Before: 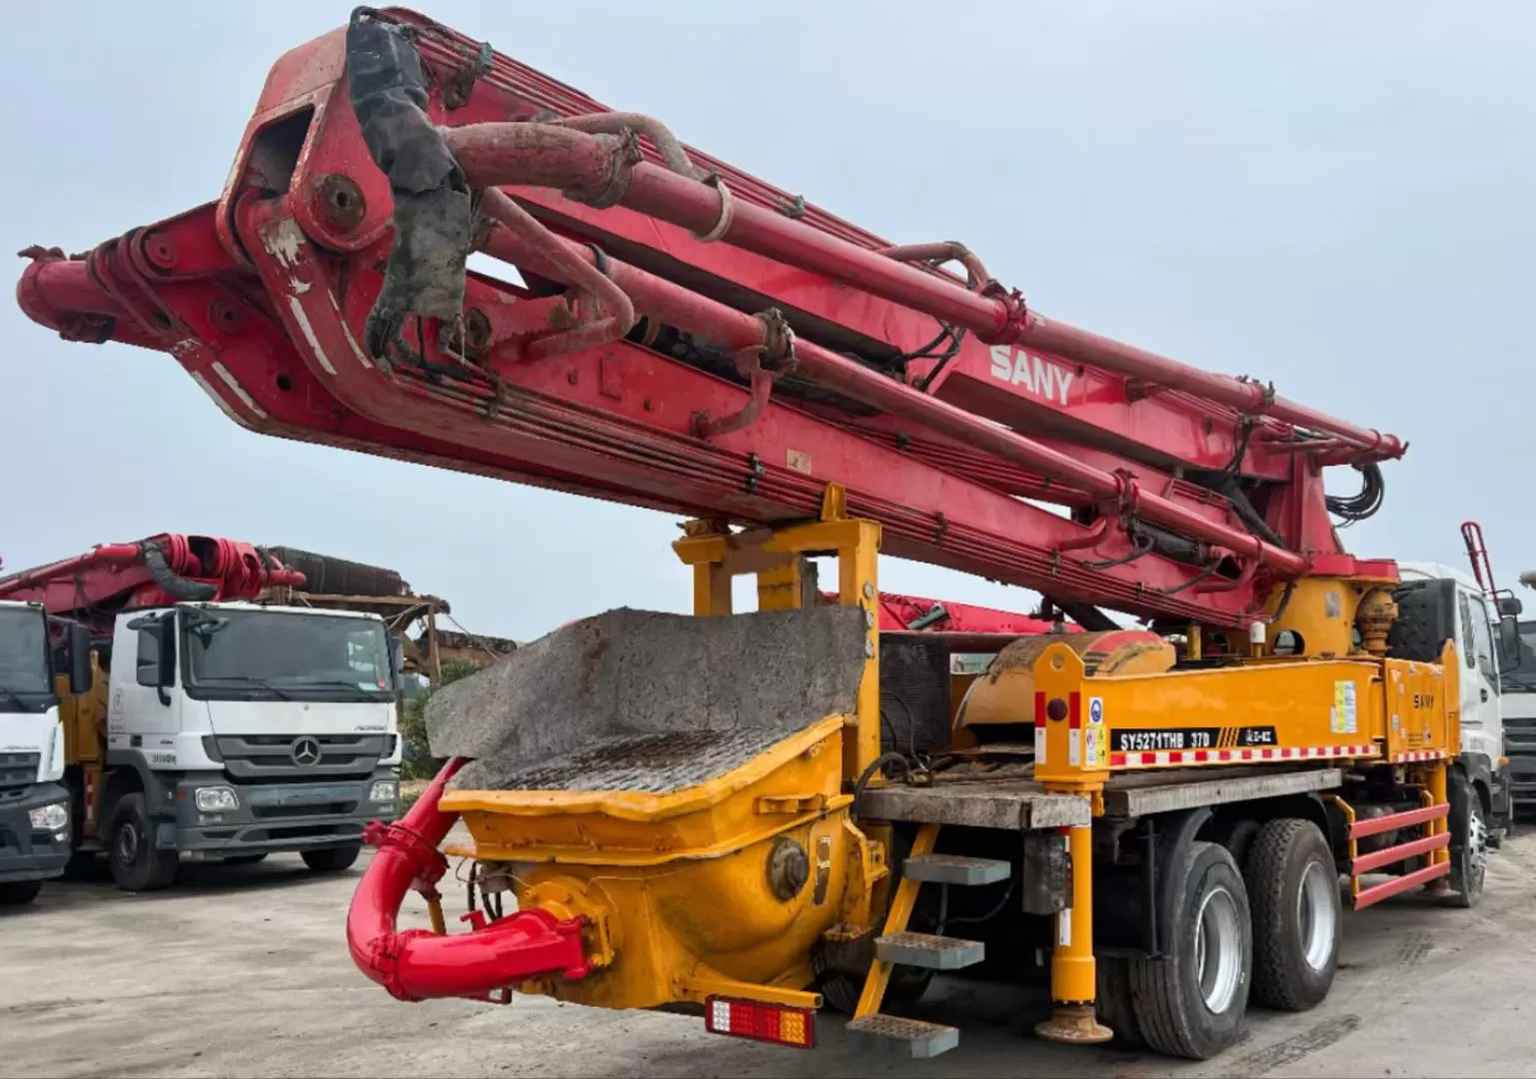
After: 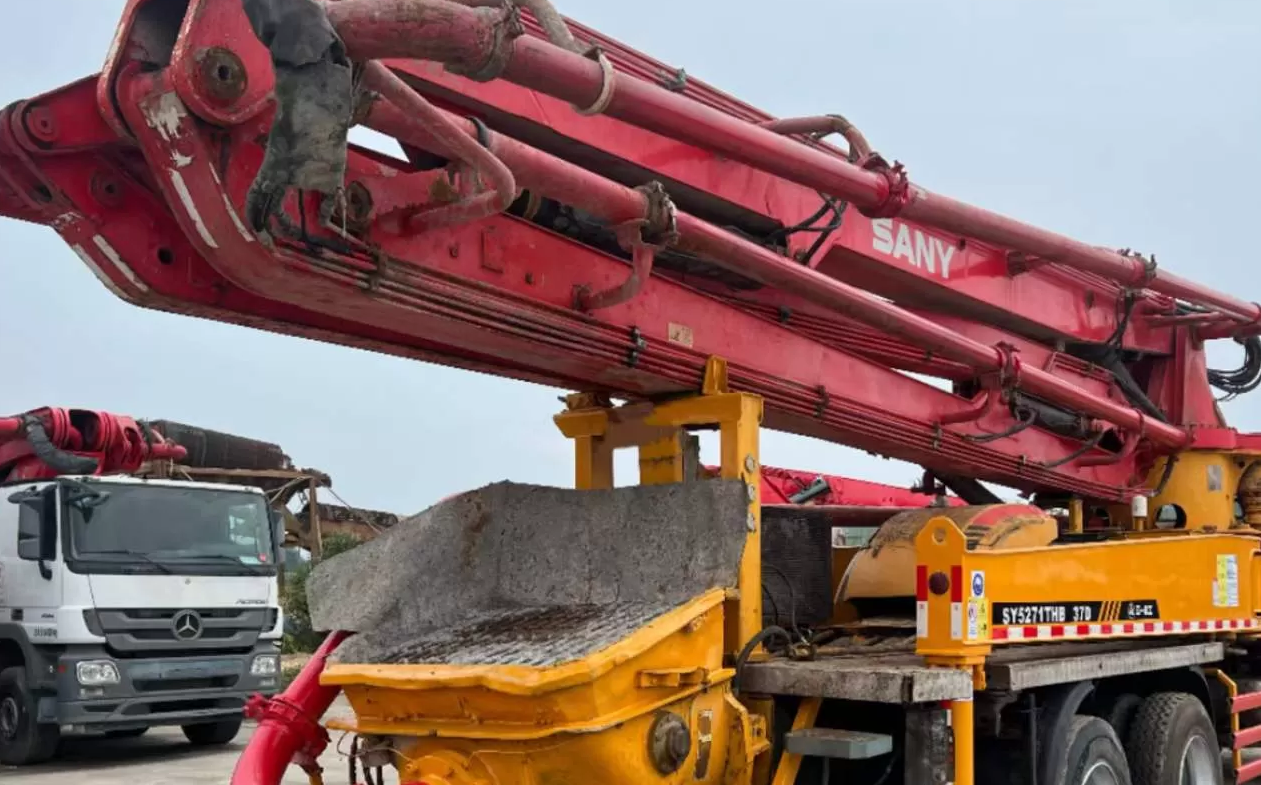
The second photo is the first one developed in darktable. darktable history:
crop: left 7.791%, top 11.77%, right 10.147%, bottom 15.471%
